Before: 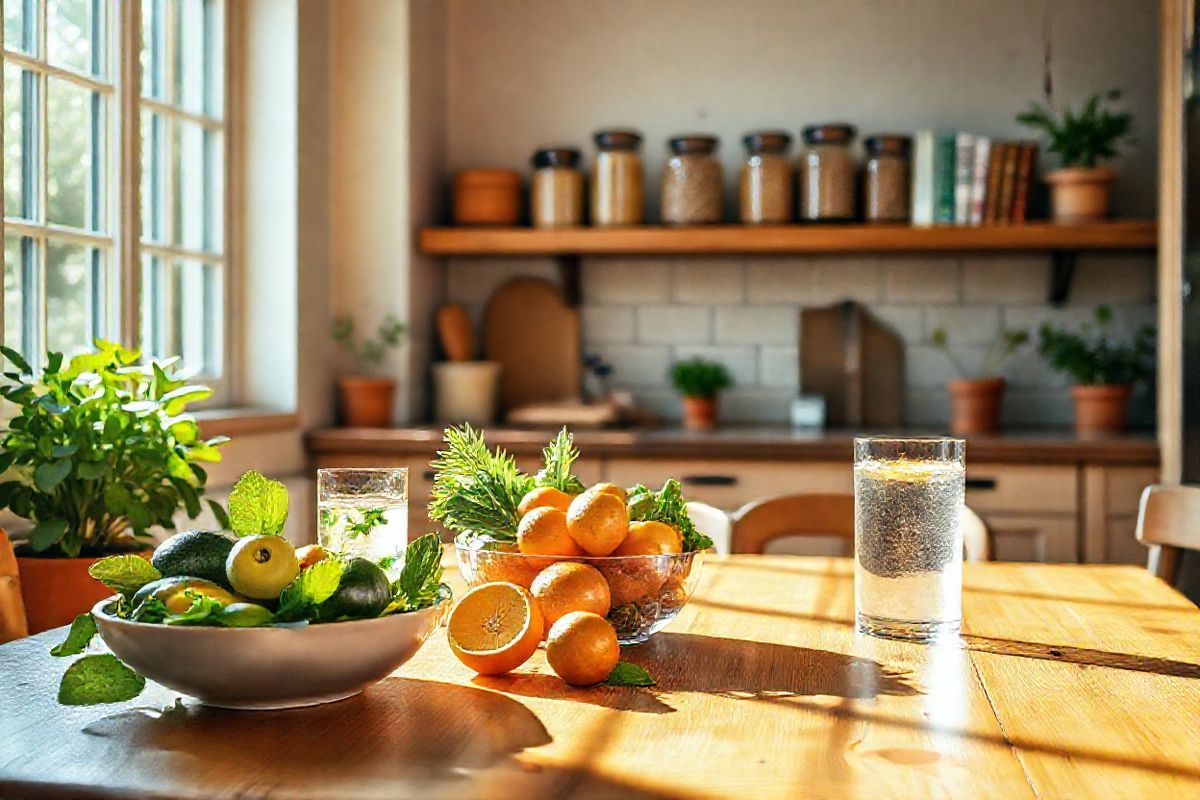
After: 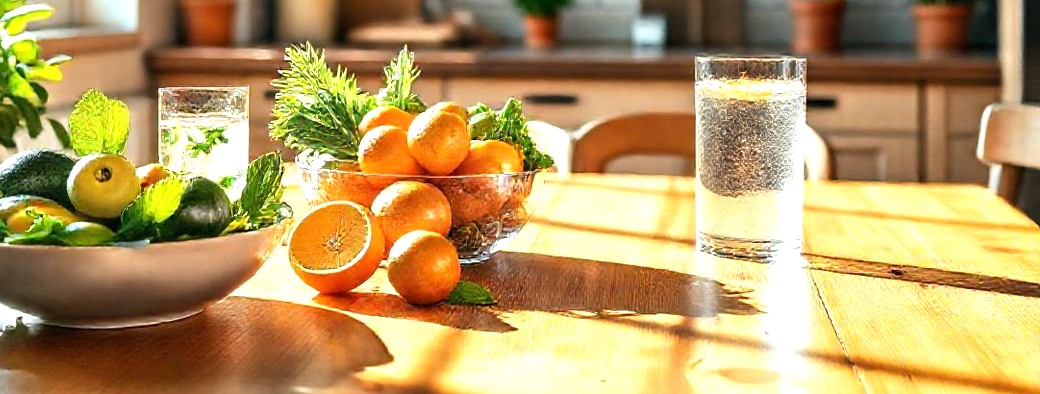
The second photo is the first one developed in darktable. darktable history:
exposure: black level correction 0.001, exposure 0.499 EV, compensate exposure bias true, compensate highlight preservation false
crop and rotate: left 13.308%, top 47.744%, bottom 2.95%
